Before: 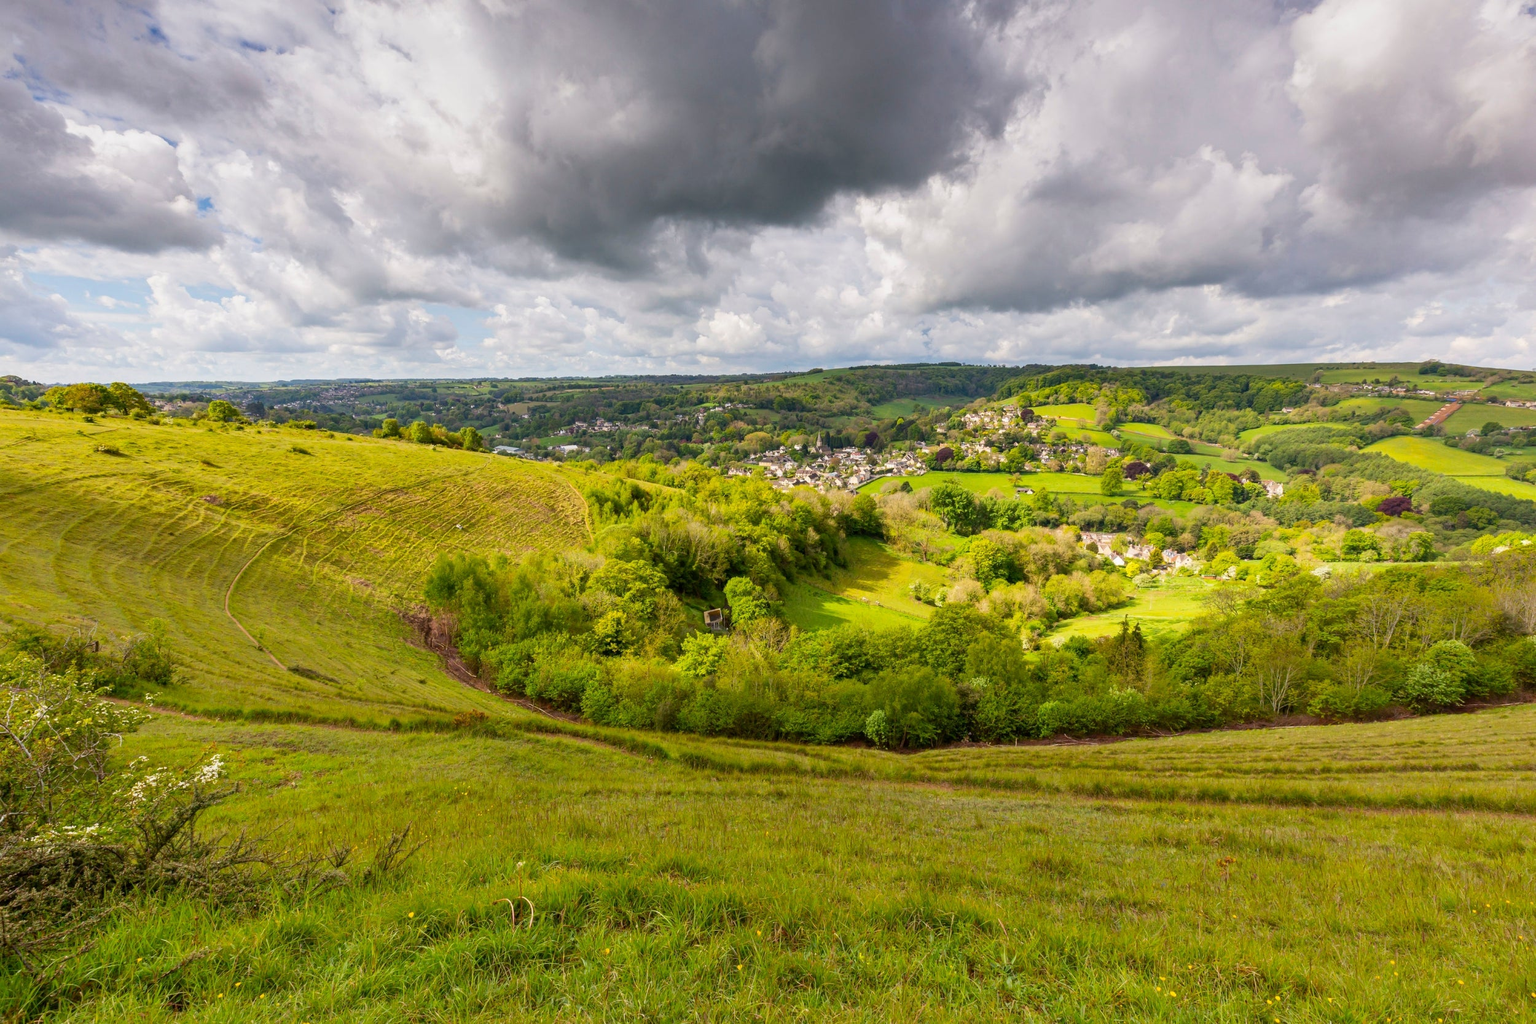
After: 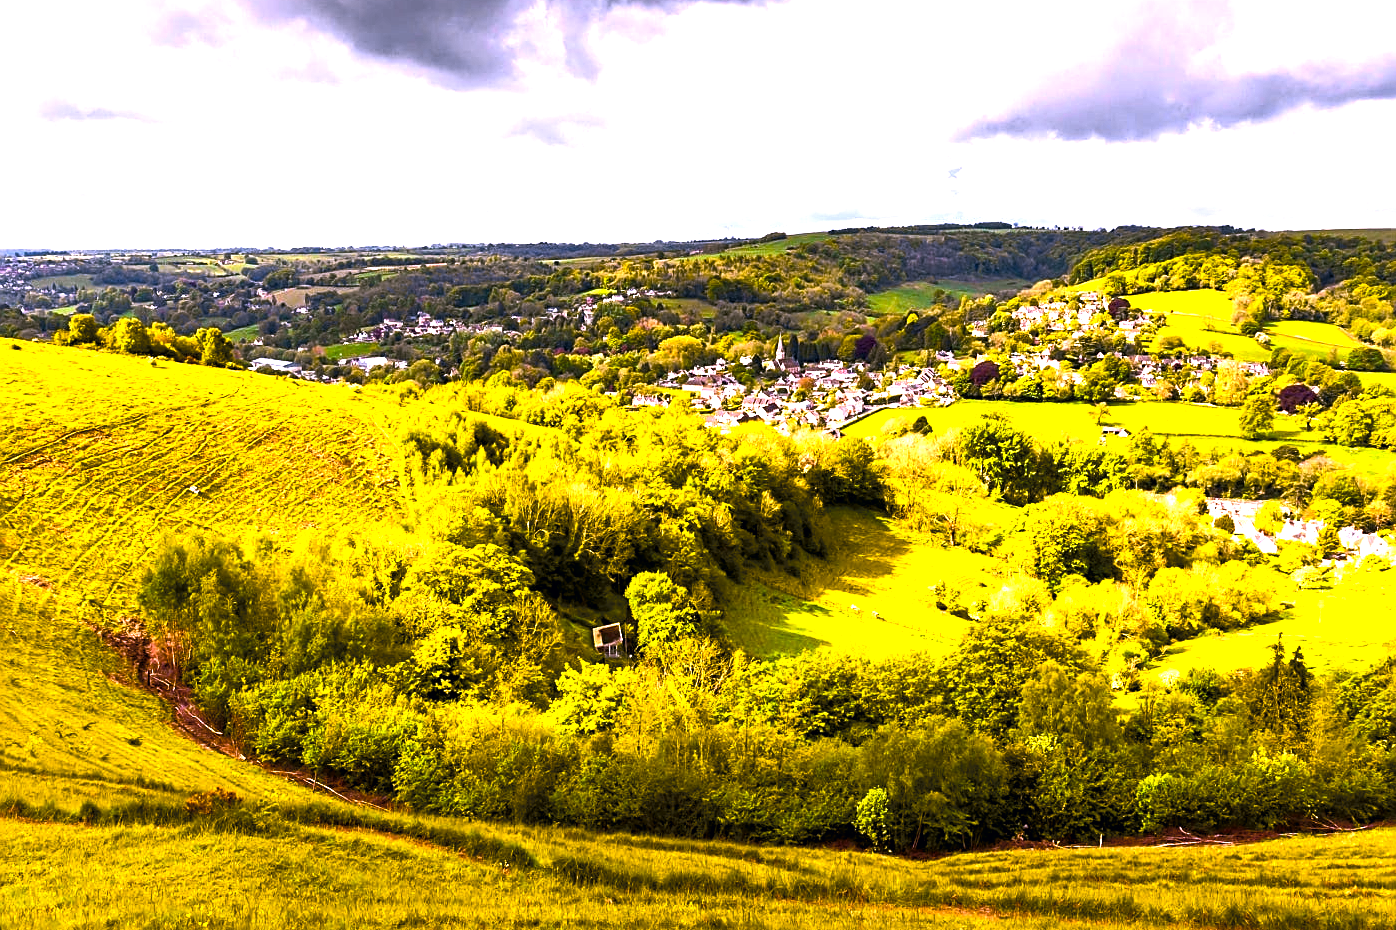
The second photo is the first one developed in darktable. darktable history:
crop and rotate: left 22.13%, top 22.054%, right 22.026%, bottom 22.102%
tone curve: curves: ch0 [(0, 0) (0.15, 0.17) (0.452, 0.437) (0.611, 0.588) (0.751, 0.749) (1, 1)]; ch1 [(0, 0) (0.325, 0.327) (0.412, 0.45) (0.453, 0.484) (0.5, 0.499) (0.541, 0.55) (0.617, 0.612) (0.695, 0.697) (1, 1)]; ch2 [(0, 0) (0.386, 0.397) (0.452, 0.459) (0.505, 0.498) (0.524, 0.547) (0.574, 0.566) (0.633, 0.641) (1, 1)], color space Lab, independent channels, preserve colors none
tone equalizer: -8 EV -0.75 EV, -7 EV -0.7 EV, -6 EV -0.6 EV, -5 EV -0.4 EV, -3 EV 0.4 EV, -2 EV 0.6 EV, -1 EV 0.7 EV, +0 EV 0.75 EV, edges refinement/feathering 500, mask exposure compensation -1.57 EV, preserve details no
color correction: highlights a* 15.46, highlights b* -20.56
sharpen: on, module defaults
color balance rgb: linear chroma grading › global chroma 9%, perceptual saturation grading › global saturation 36%, perceptual saturation grading › shadows 35%, perceptual brilliance grading › global brilliance 15%, perceptual brilliance grading › shadows -35%, global vibrance 15%
exposure: black level correction 0.001, exposure 0.3 EV, compensate highlight preservation false
